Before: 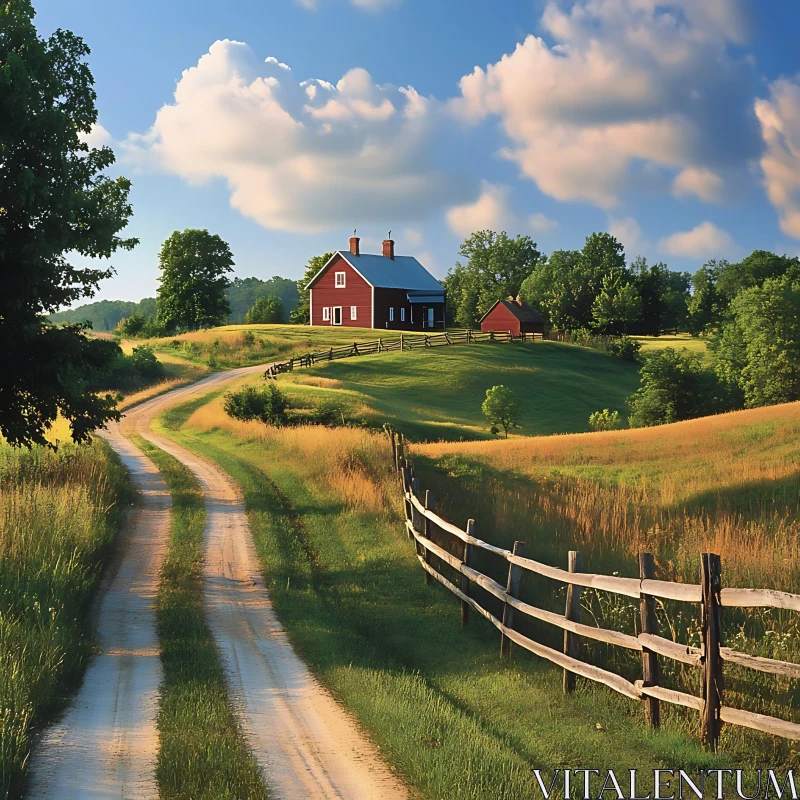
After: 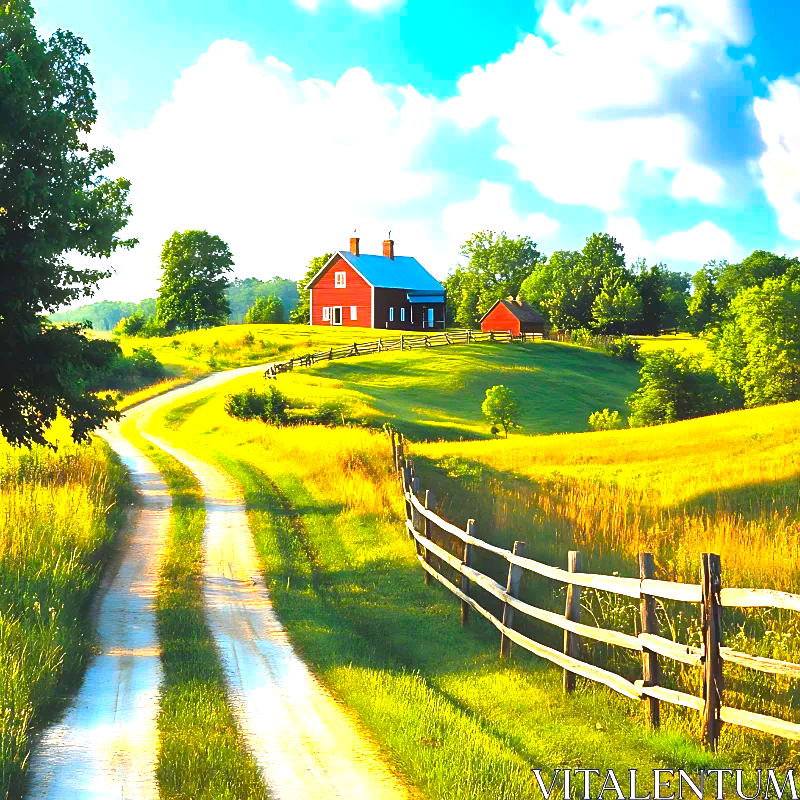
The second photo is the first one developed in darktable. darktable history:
exposure: black level correction 0, exposure 1.675 EV, compensate exposure bias true, compensate highlight preservation false
tone equalizer: on, module defaults
color balance rgb: linear chroma grading › global chroma 50%, perceptual saturation grading › global saturation 2.34%, global vibrance 6.64%, contrast 12.71%, saturation formula JzAzBz (2021)
